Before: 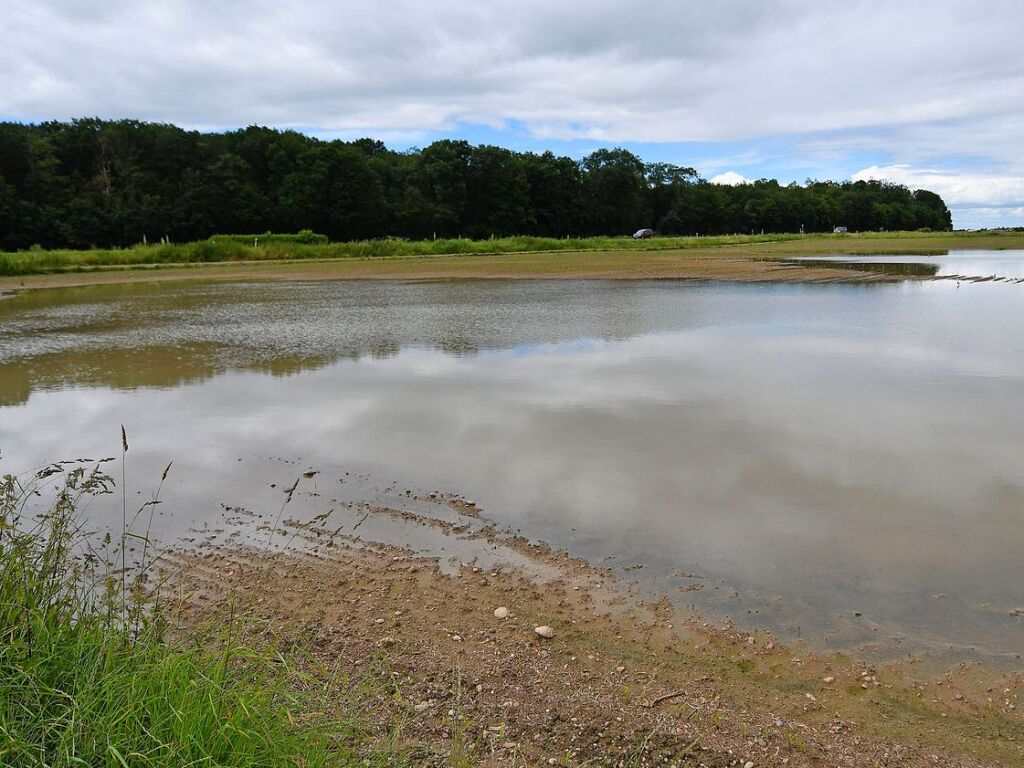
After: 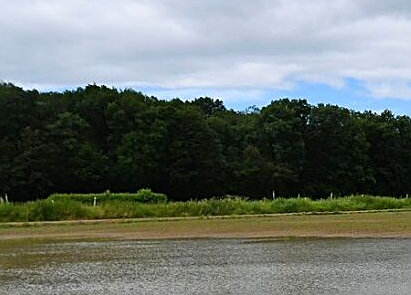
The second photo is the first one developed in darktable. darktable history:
crop: left 15.726%, top 5.45%, right 44.123%, bottom 56.066%
sharpen: on, module defaults
